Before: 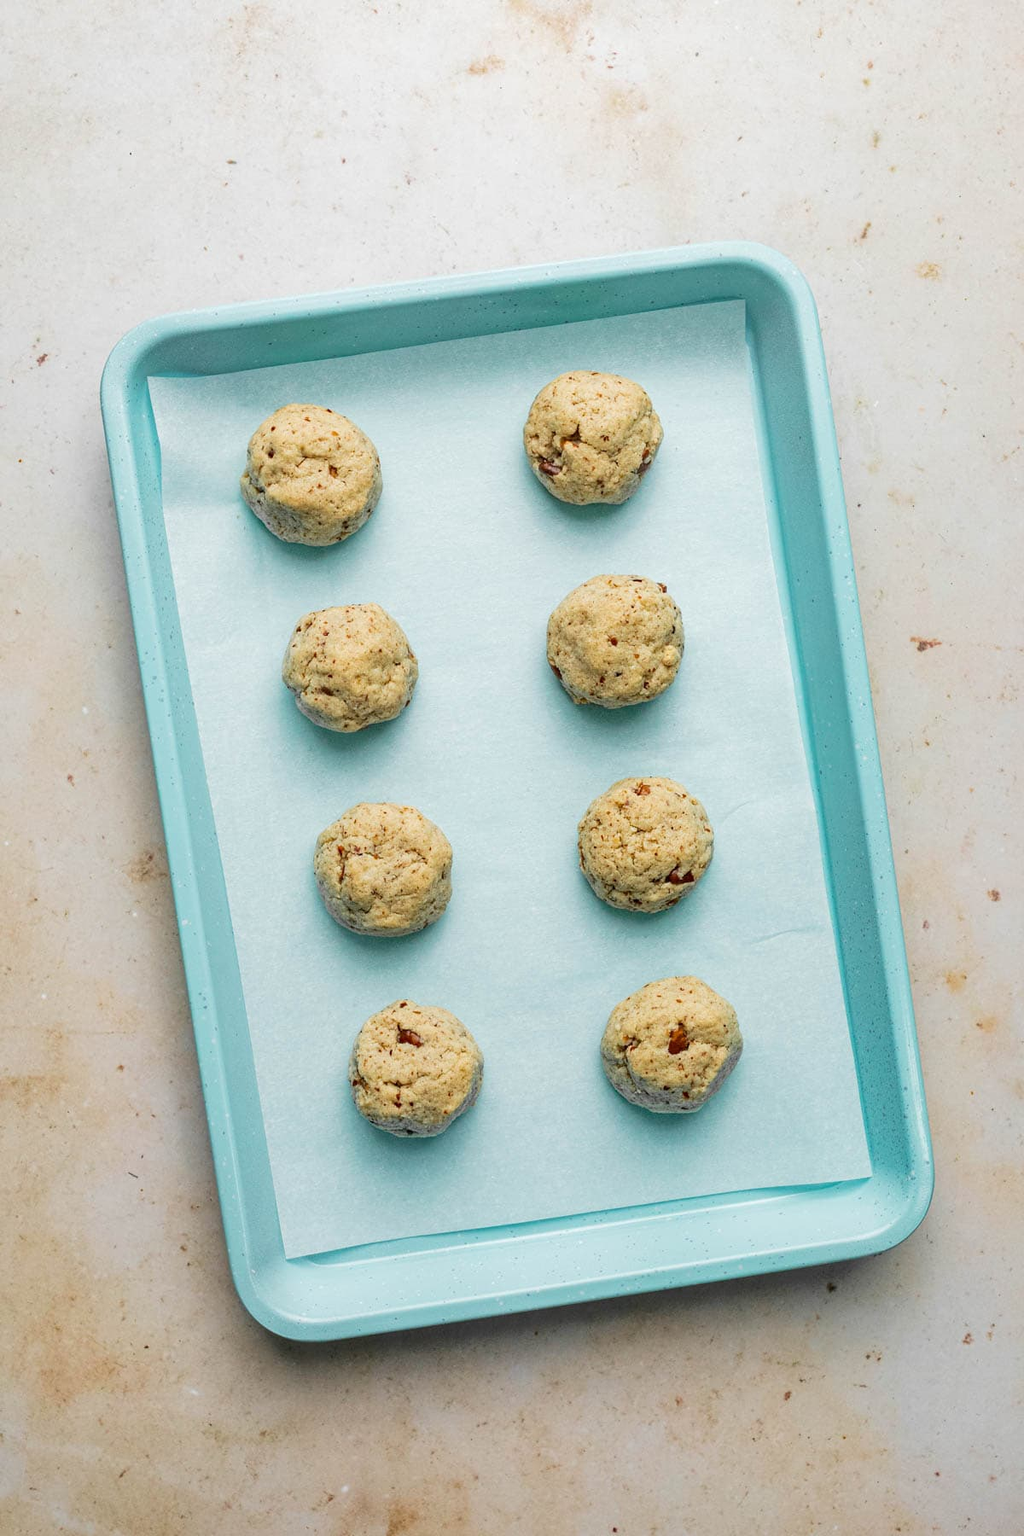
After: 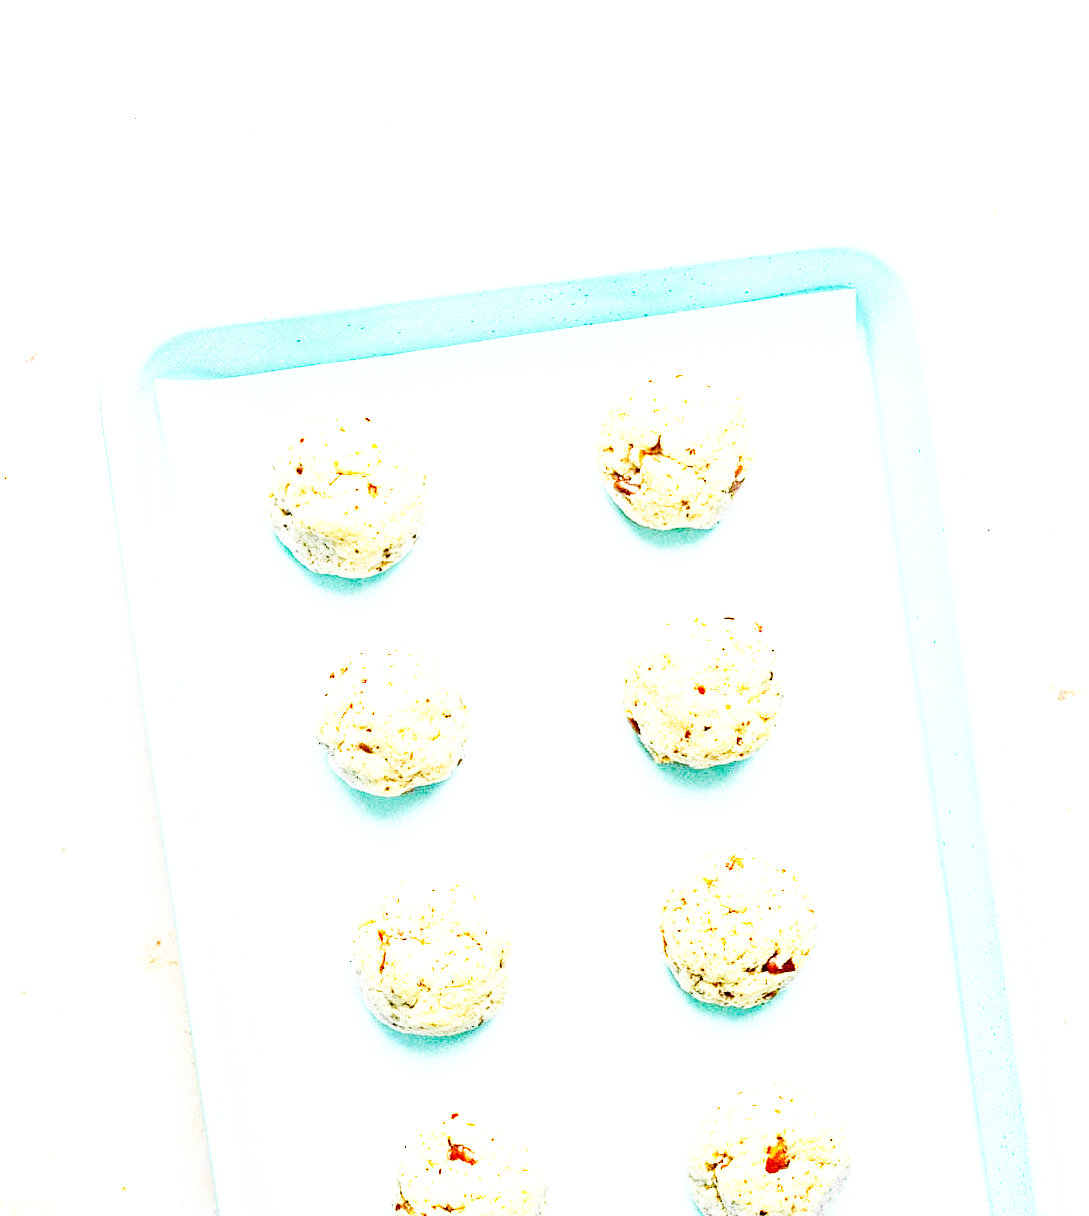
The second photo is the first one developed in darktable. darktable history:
crop: left 1.509%, top 3.452%, right 7.696%, bottom 28.452%
haze removal: compatibility mode true, adaptive false
base curve: curves: ch0 [(0, 0) (0.007, 0.004) (0.027, 0.03) (0.046, 0.07) (0.207, 0.54) (0.442, 0.872) (0.673, 0.972) (1, 1)], preserve colors none
exposure: black level correction 0, exposure 1.7 EV, compensate exposure bias true, compensate highlight preservation false
